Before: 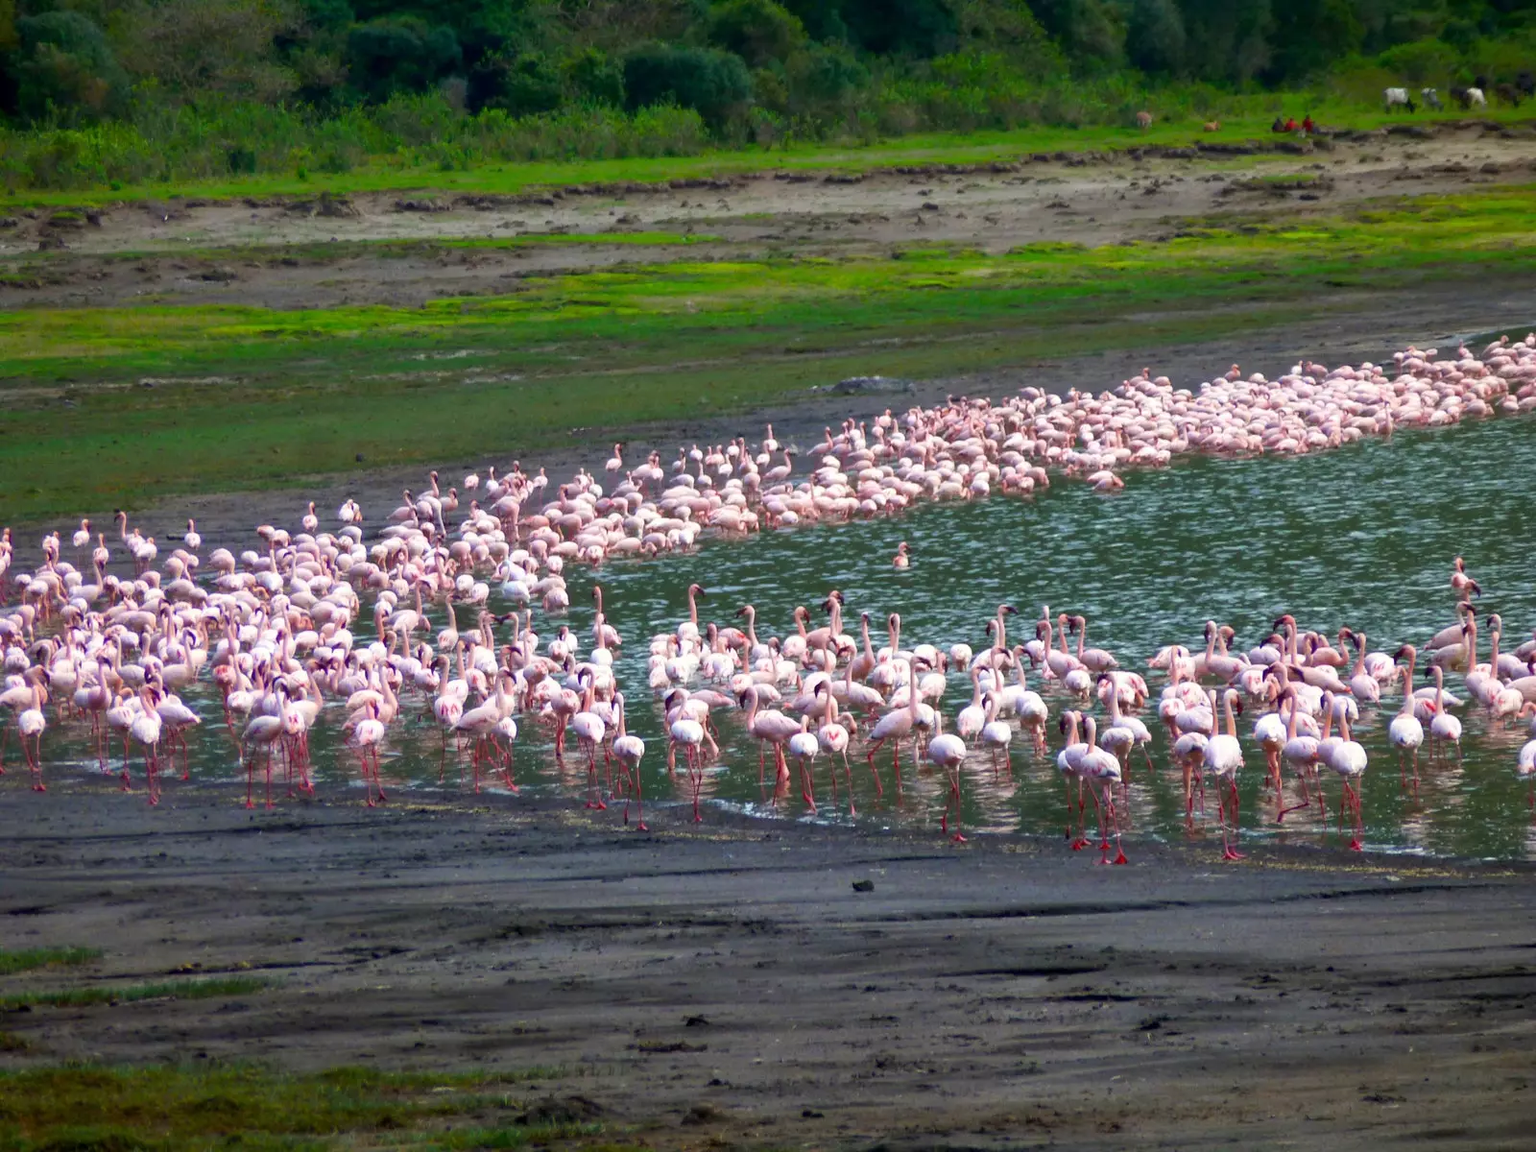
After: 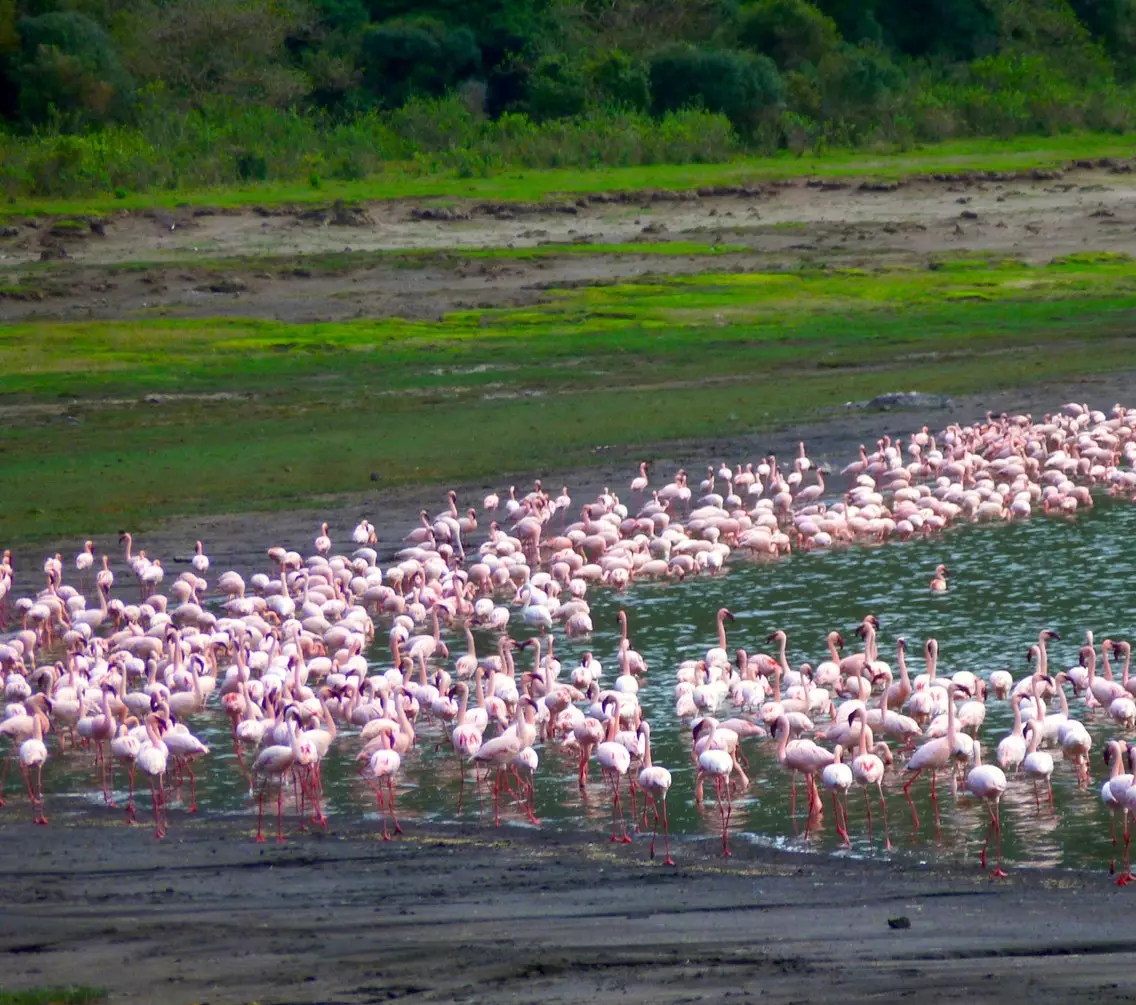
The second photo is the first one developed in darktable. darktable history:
crop: right 28.998%, bottom 16.208%
